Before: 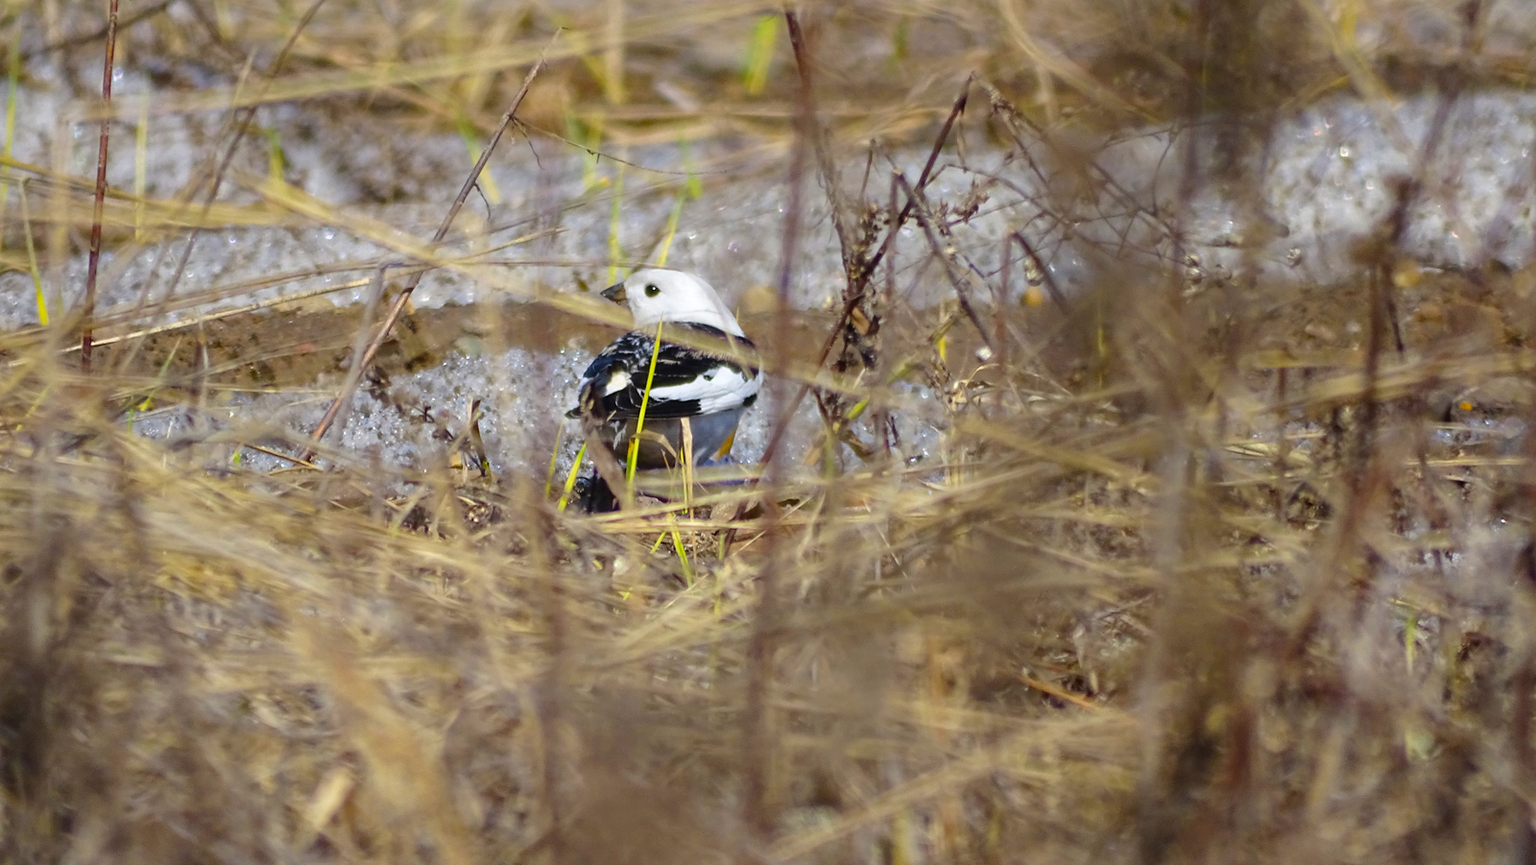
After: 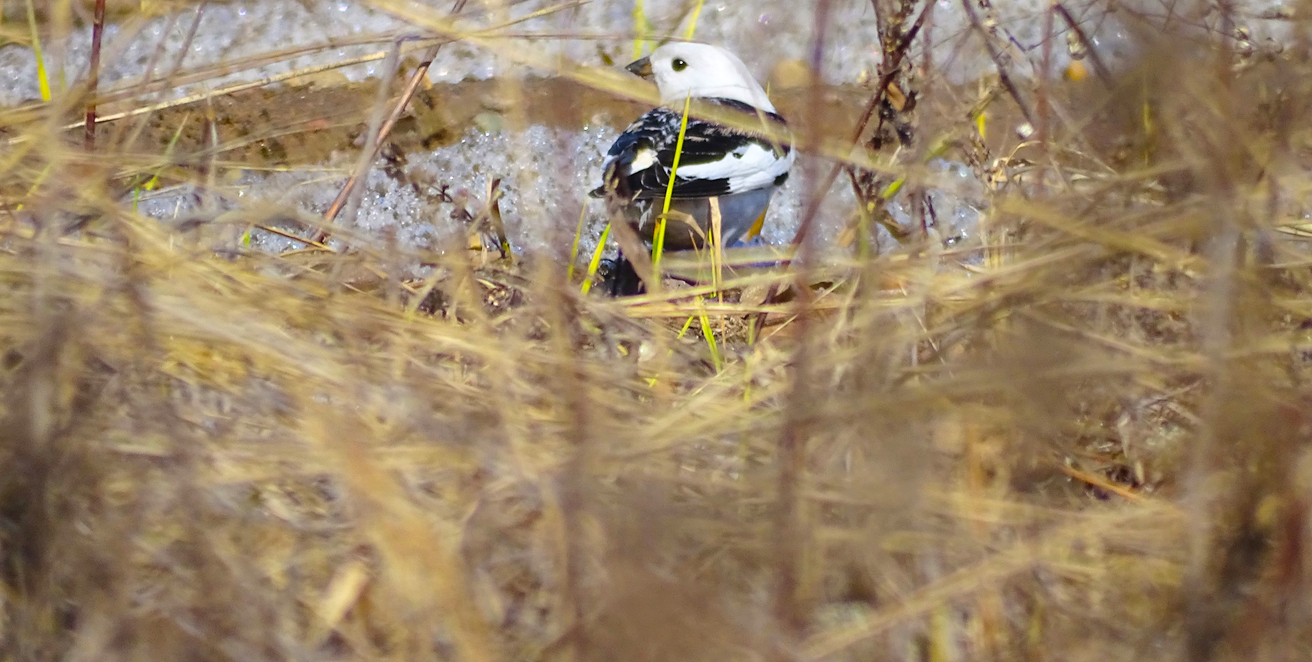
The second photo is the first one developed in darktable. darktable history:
contrast brightness saturation: contrast 0.074, brightness 0.08, saturation 0.176
color calibration: illuminant same as pipeline (D50), adaptation XYZ, x 0.346, y 0.359, temperature 5020.34 K
tone equalizer: on, module defaults
crop: top 26.521%, right 17.941%
